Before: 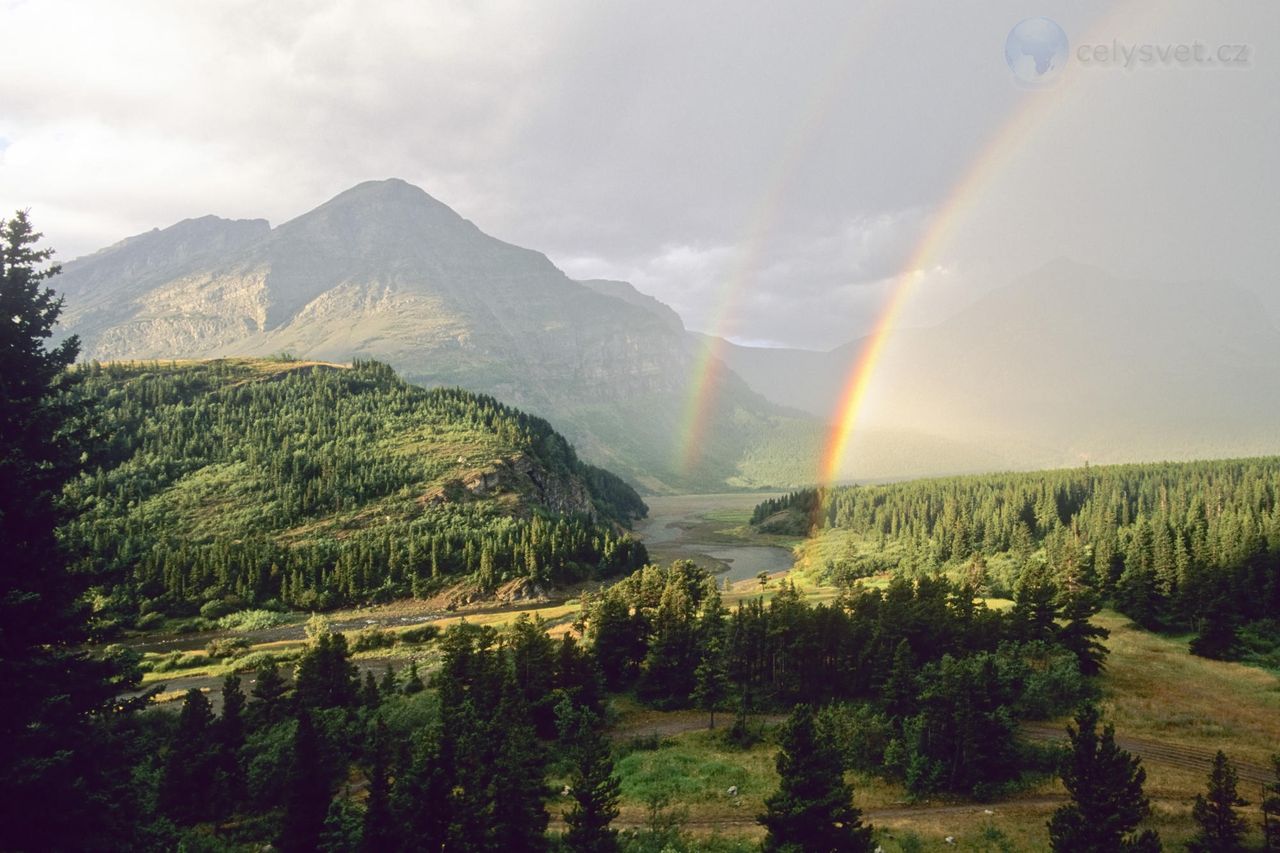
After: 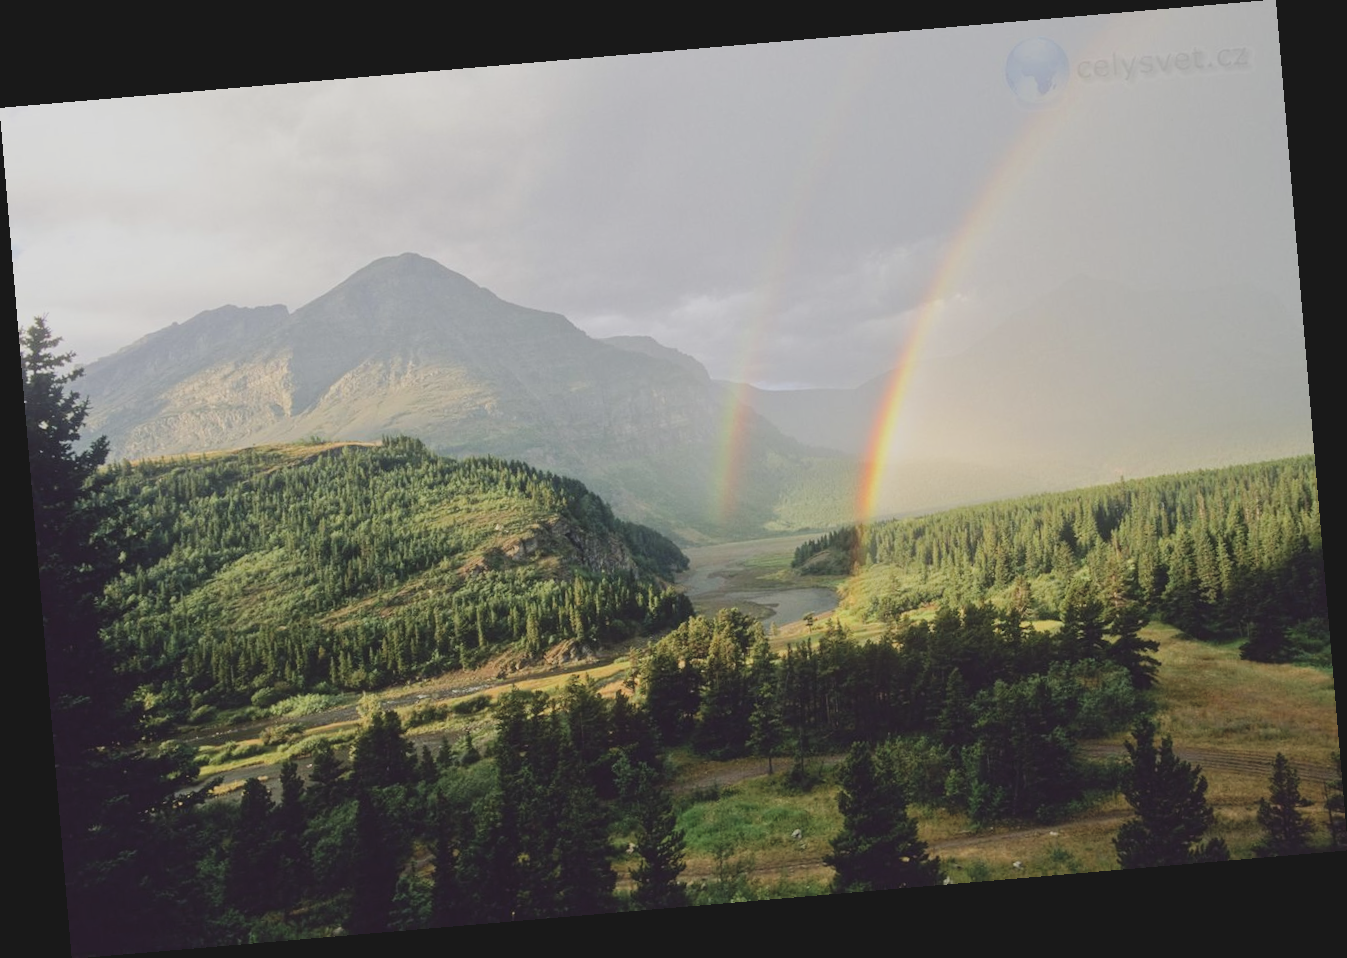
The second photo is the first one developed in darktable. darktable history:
rotate and perspective: rotation -4.86°, automatic cropping off
exposure: black level correction -0.015, compensate highlight preservation false
filmic rgb: hardness 4.17, contrast 0.921
